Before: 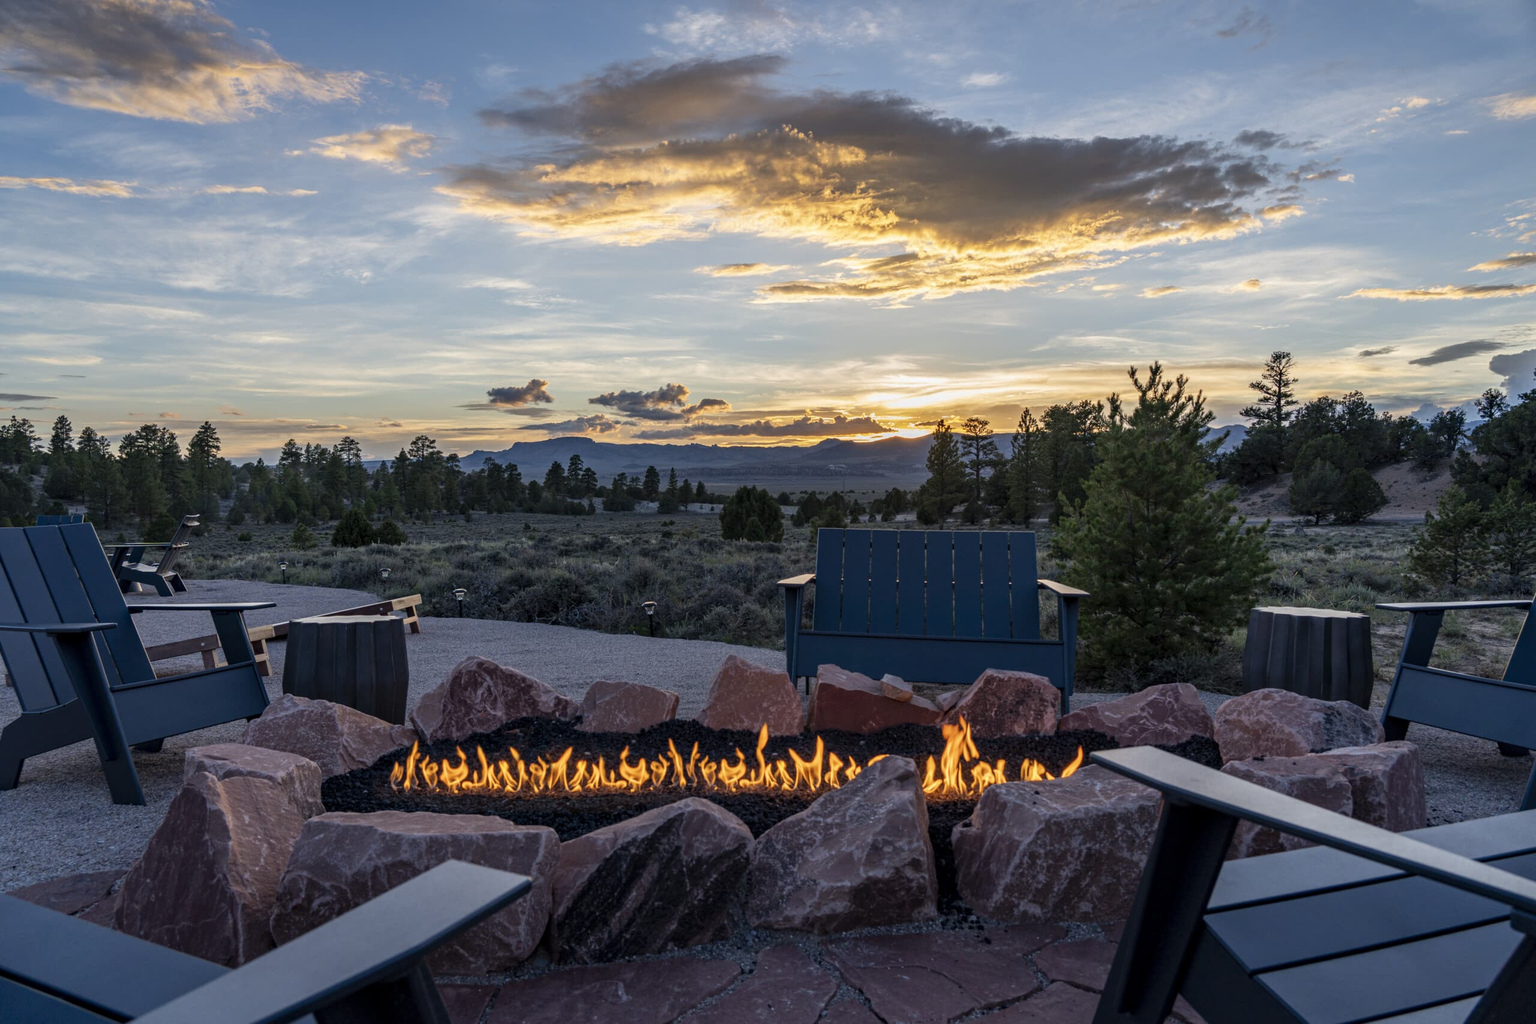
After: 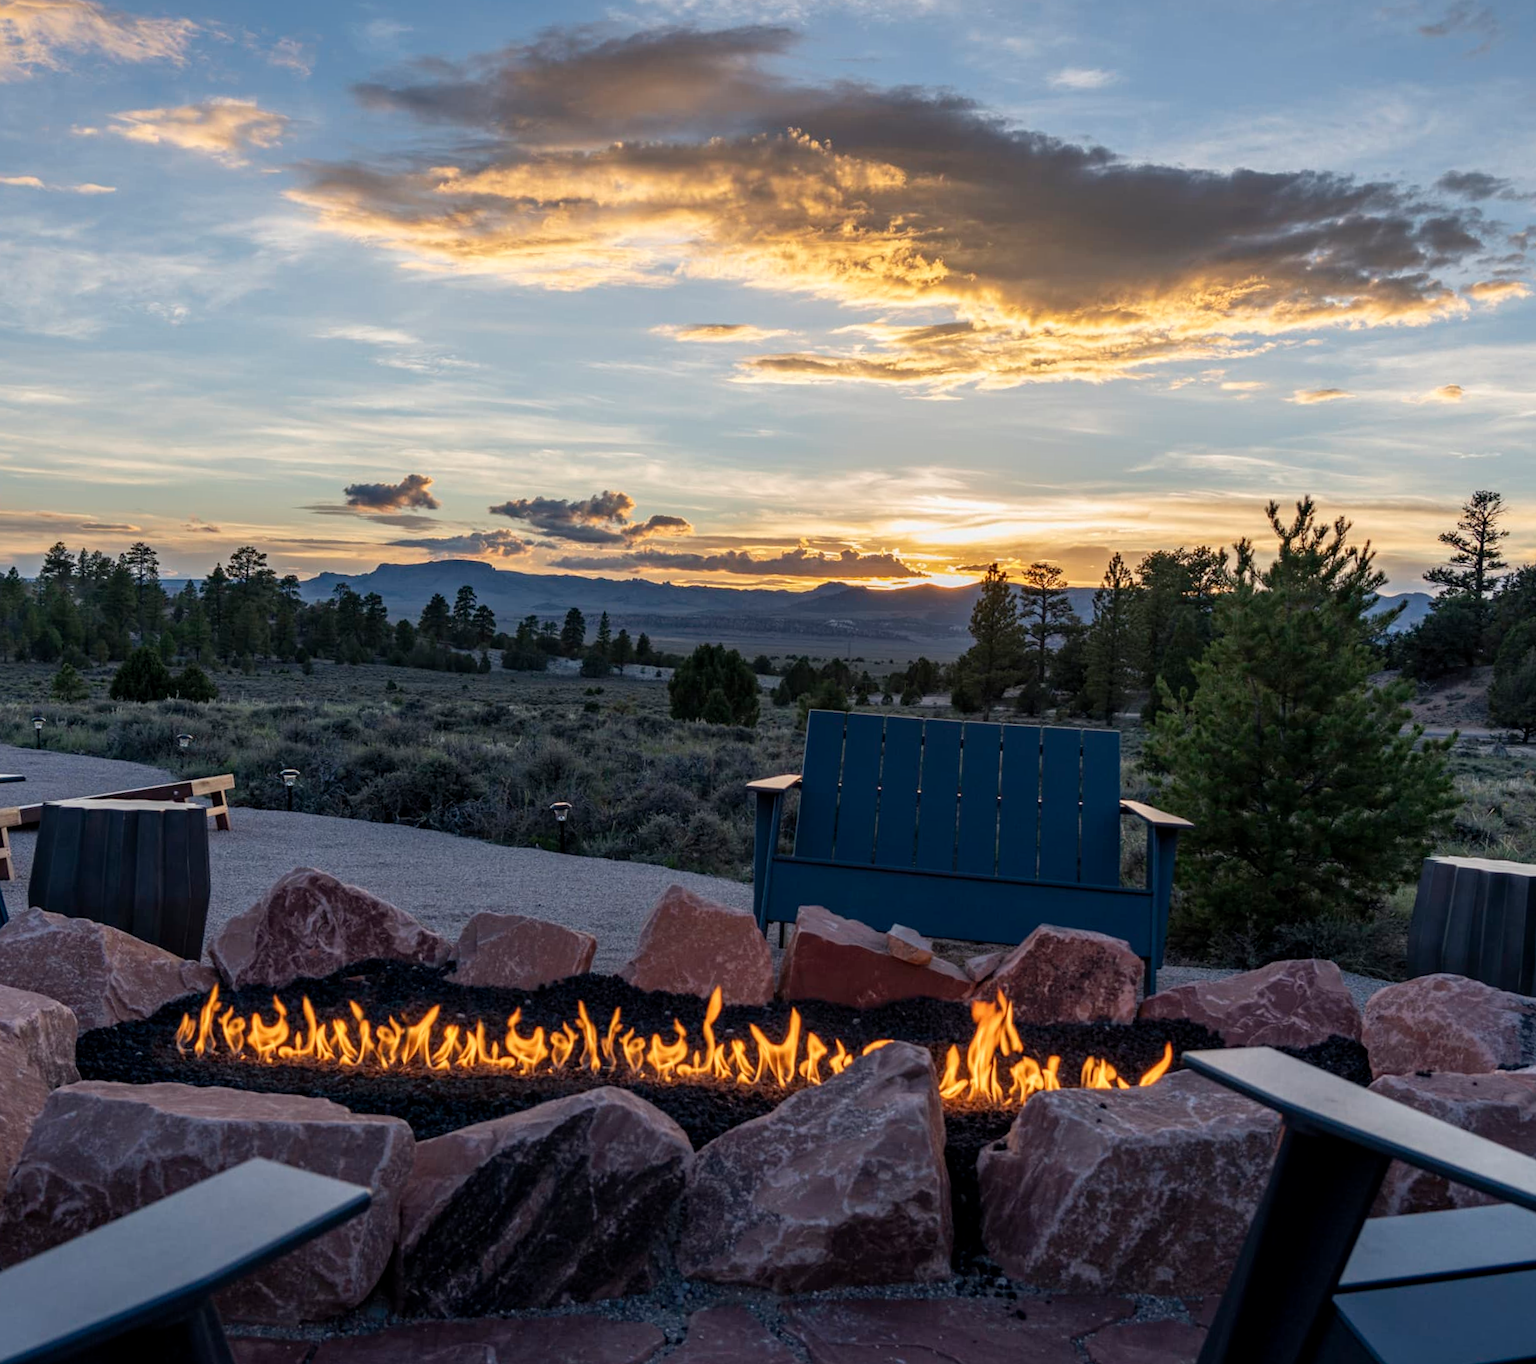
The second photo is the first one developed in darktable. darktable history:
crop and rotate: angle -3.02°, left 13.991%, top 0.04%, right 11.03%, bottom 0.072%
